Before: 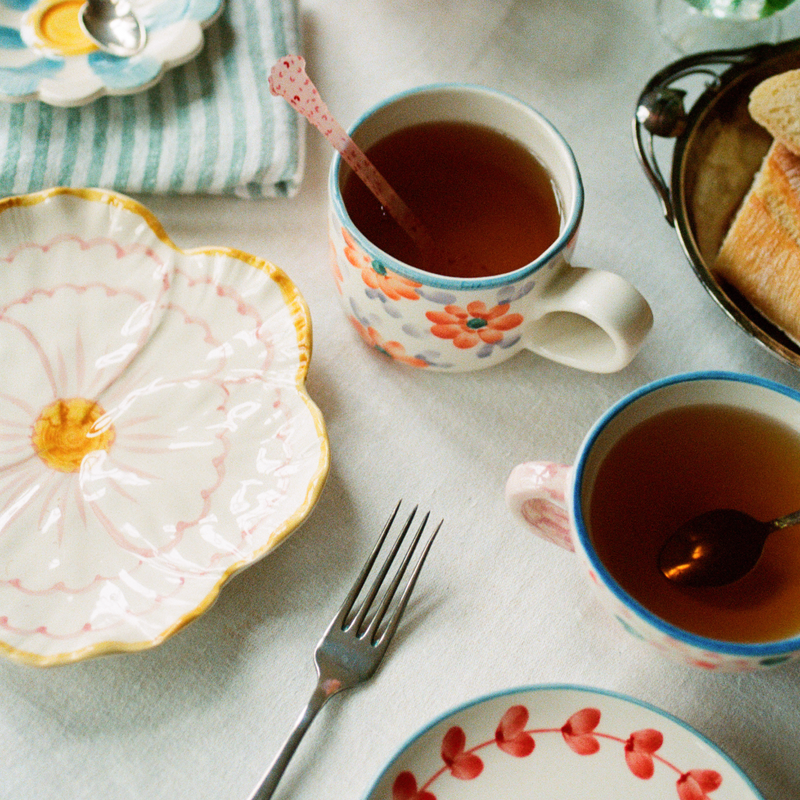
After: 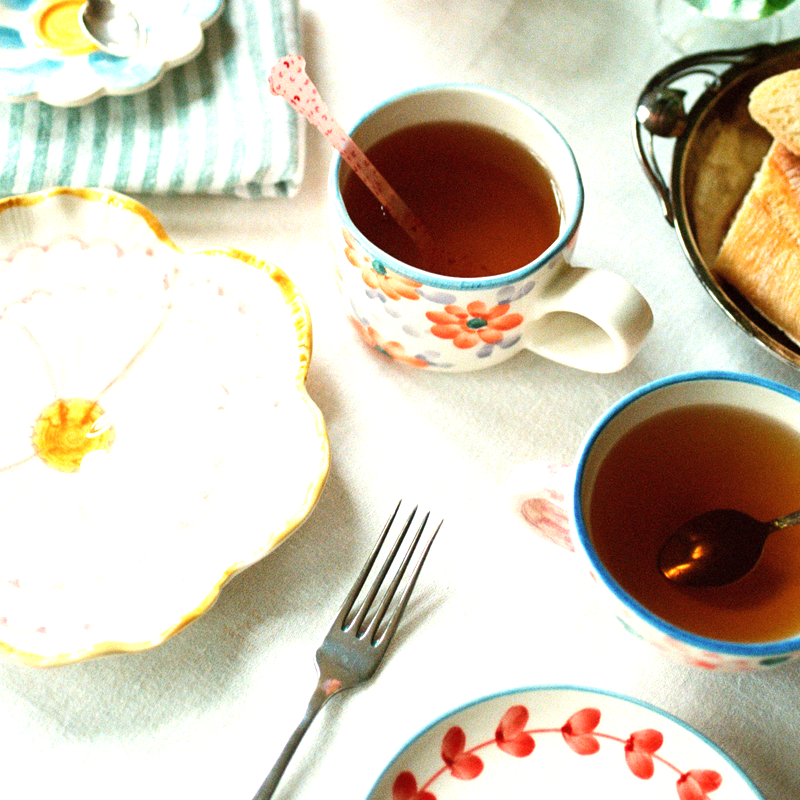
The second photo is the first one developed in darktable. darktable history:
exposure: black level correction 0, exposure 0.938 EV, compensate highlight preservation false
